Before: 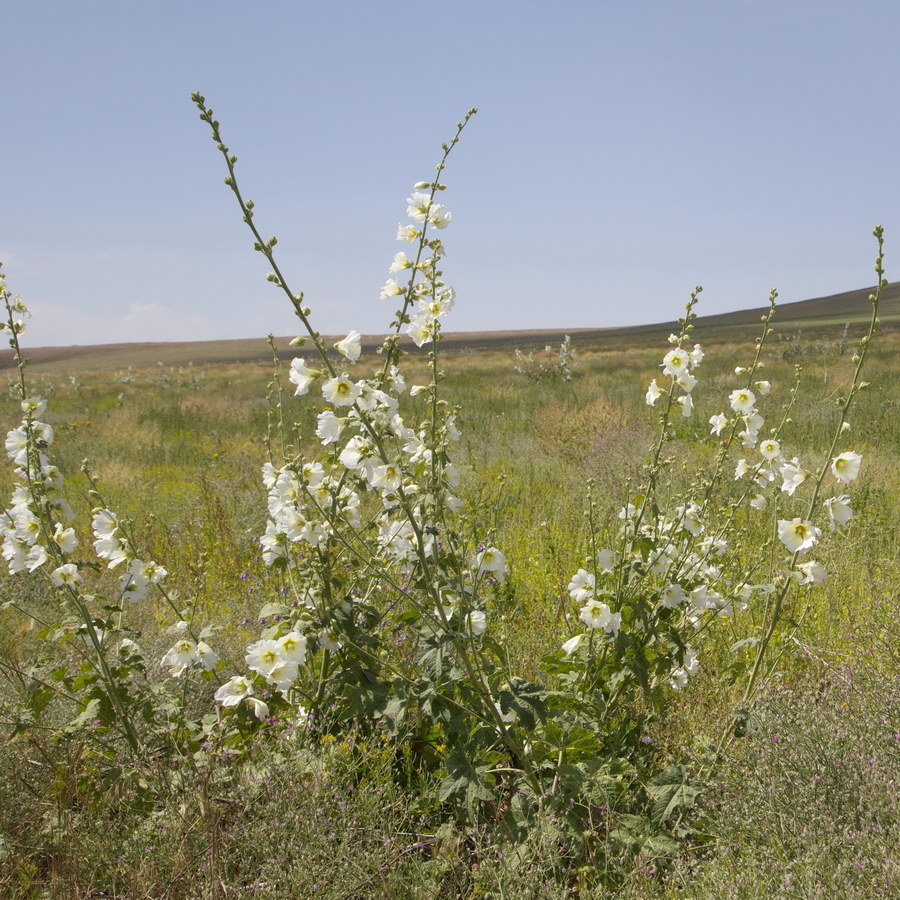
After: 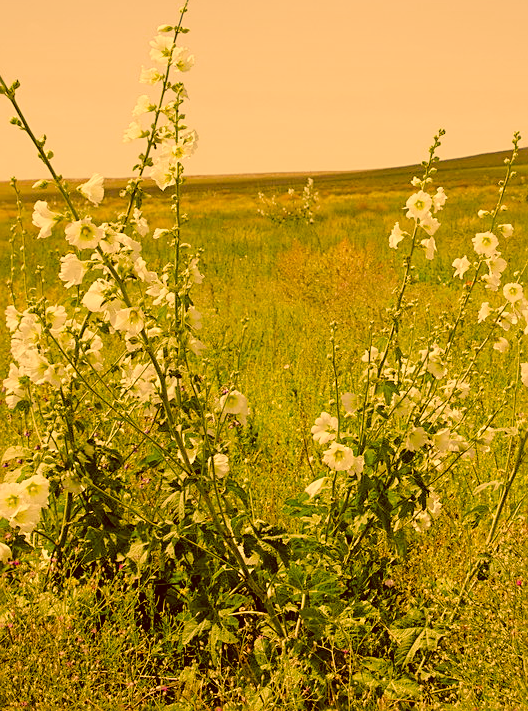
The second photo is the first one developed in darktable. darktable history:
exposure: black level correction 0, exposure 0.499 EV, compensate highlight preservation false
color correction: highlights a* 10.44, highlights b* 30.64, shadows a* 2.58, shadows b* 18.23, saturation 1.75
velvia: on, module defaults
sharpen: on, module defaults
crop and rotate: left 28.576%, top 17.452%, right 12.717%, bottom 3.5%
filmic rgb: black relative exposure -2.9 EV, white relative exposure 4.56 EV, hardness 1.71, contrast 1.252, preserve chrominance RGB euclidean norm (legacy), color science v4 (2020)
